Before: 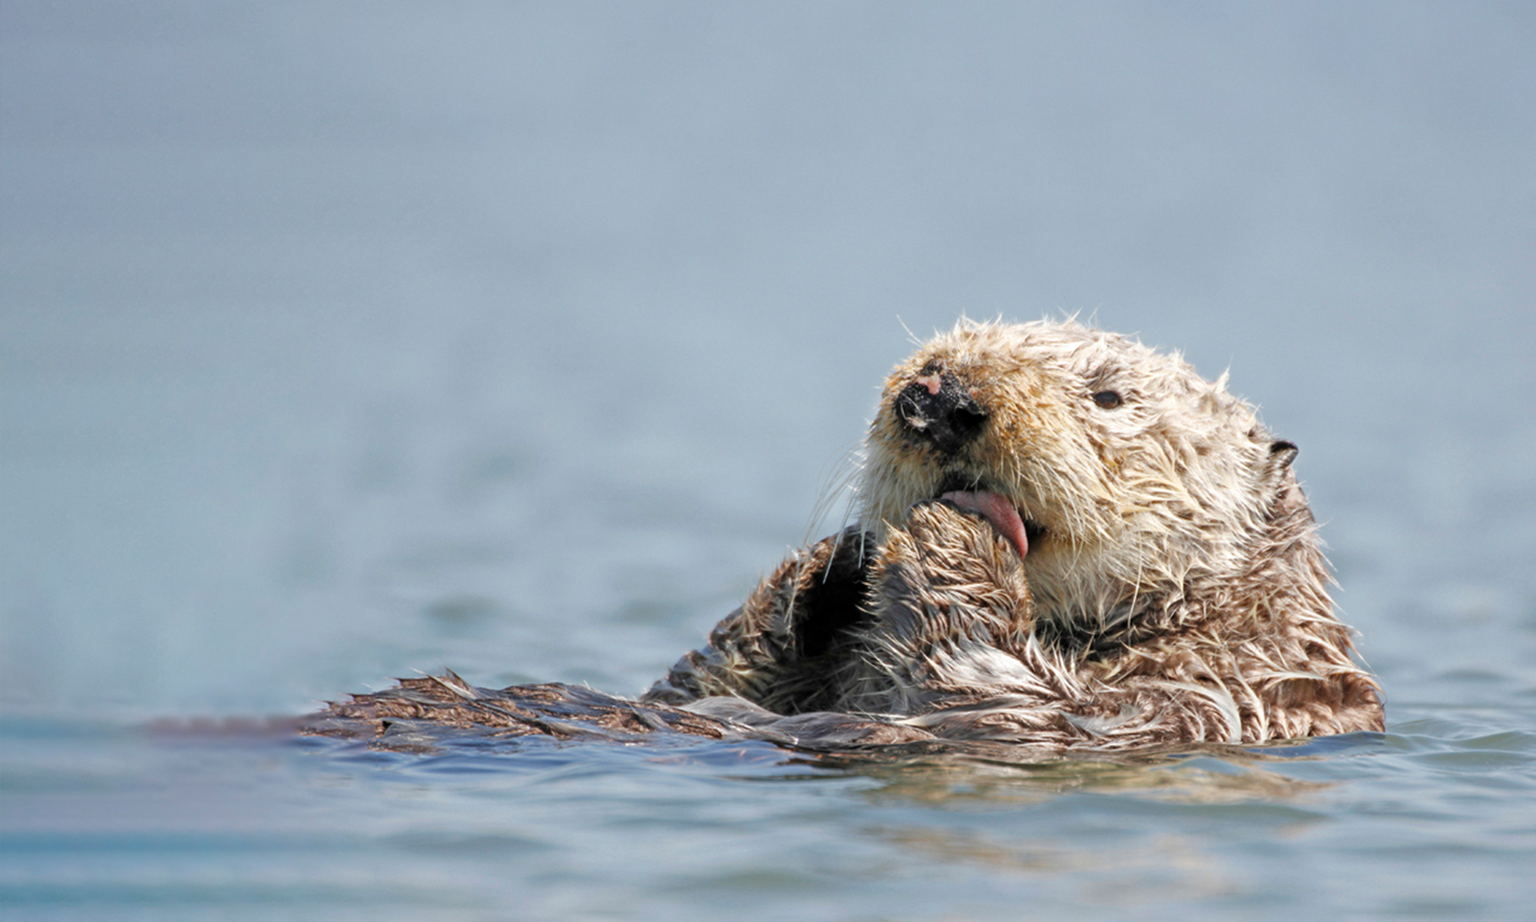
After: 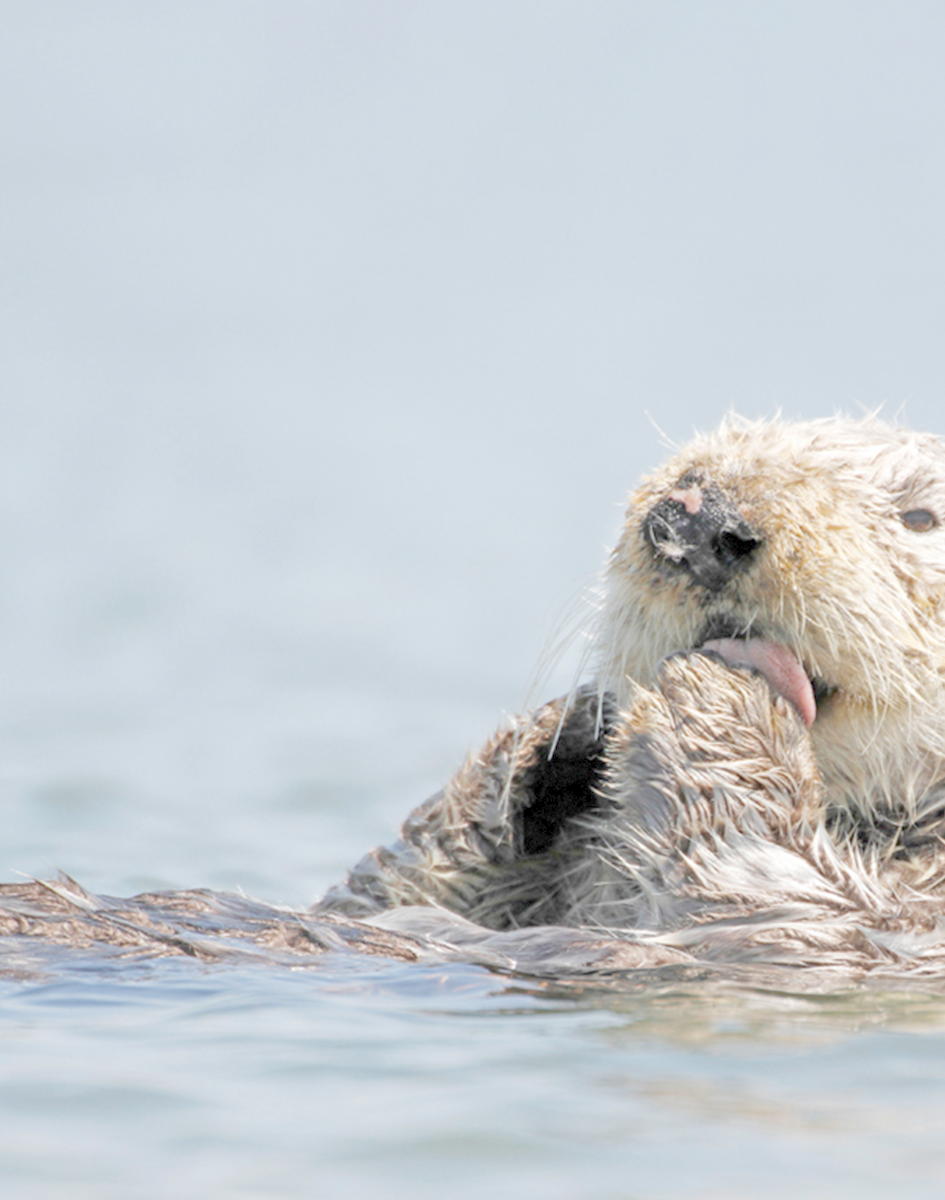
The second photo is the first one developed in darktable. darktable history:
crop: left 26.183%, right 26.567%
